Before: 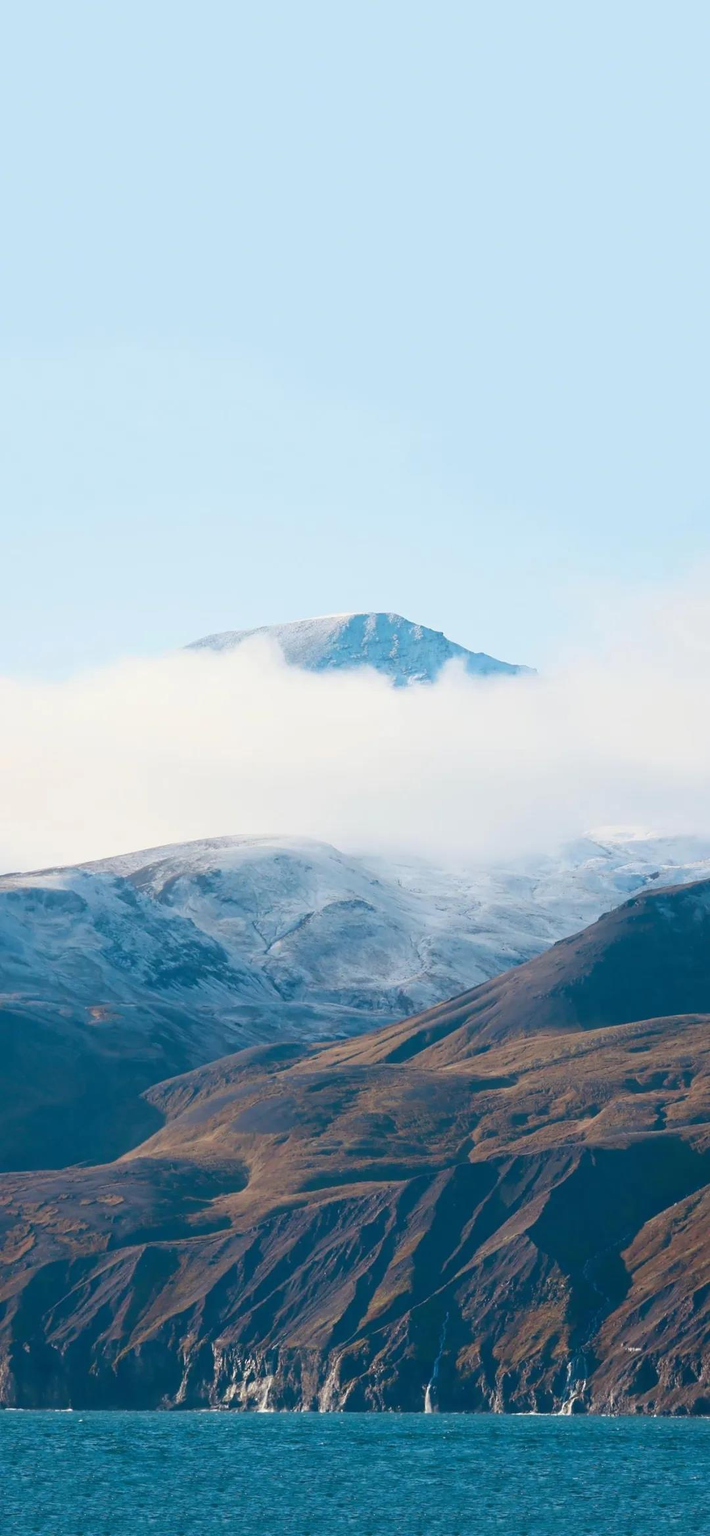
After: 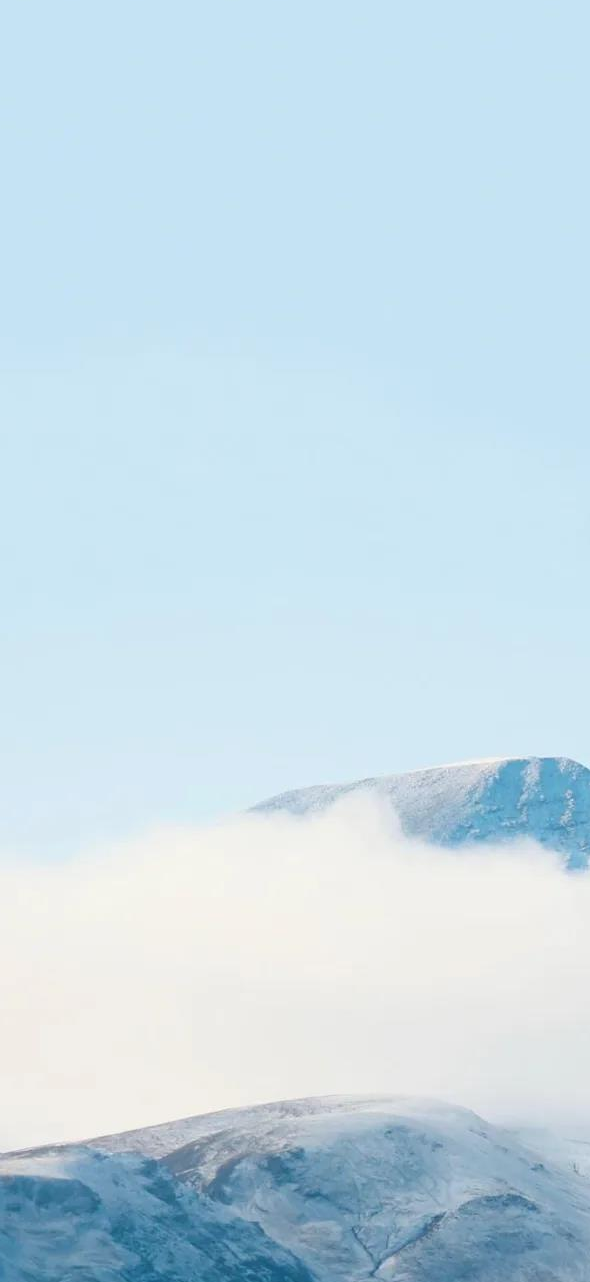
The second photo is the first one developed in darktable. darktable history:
crop and rotate: left 3.047%, top 7.509%, right 42.236%, bottom 37.598%
color balance rgb: perceptual saturation grading › global saturation -1%
contrast brightness saturation: saturation -0.04
